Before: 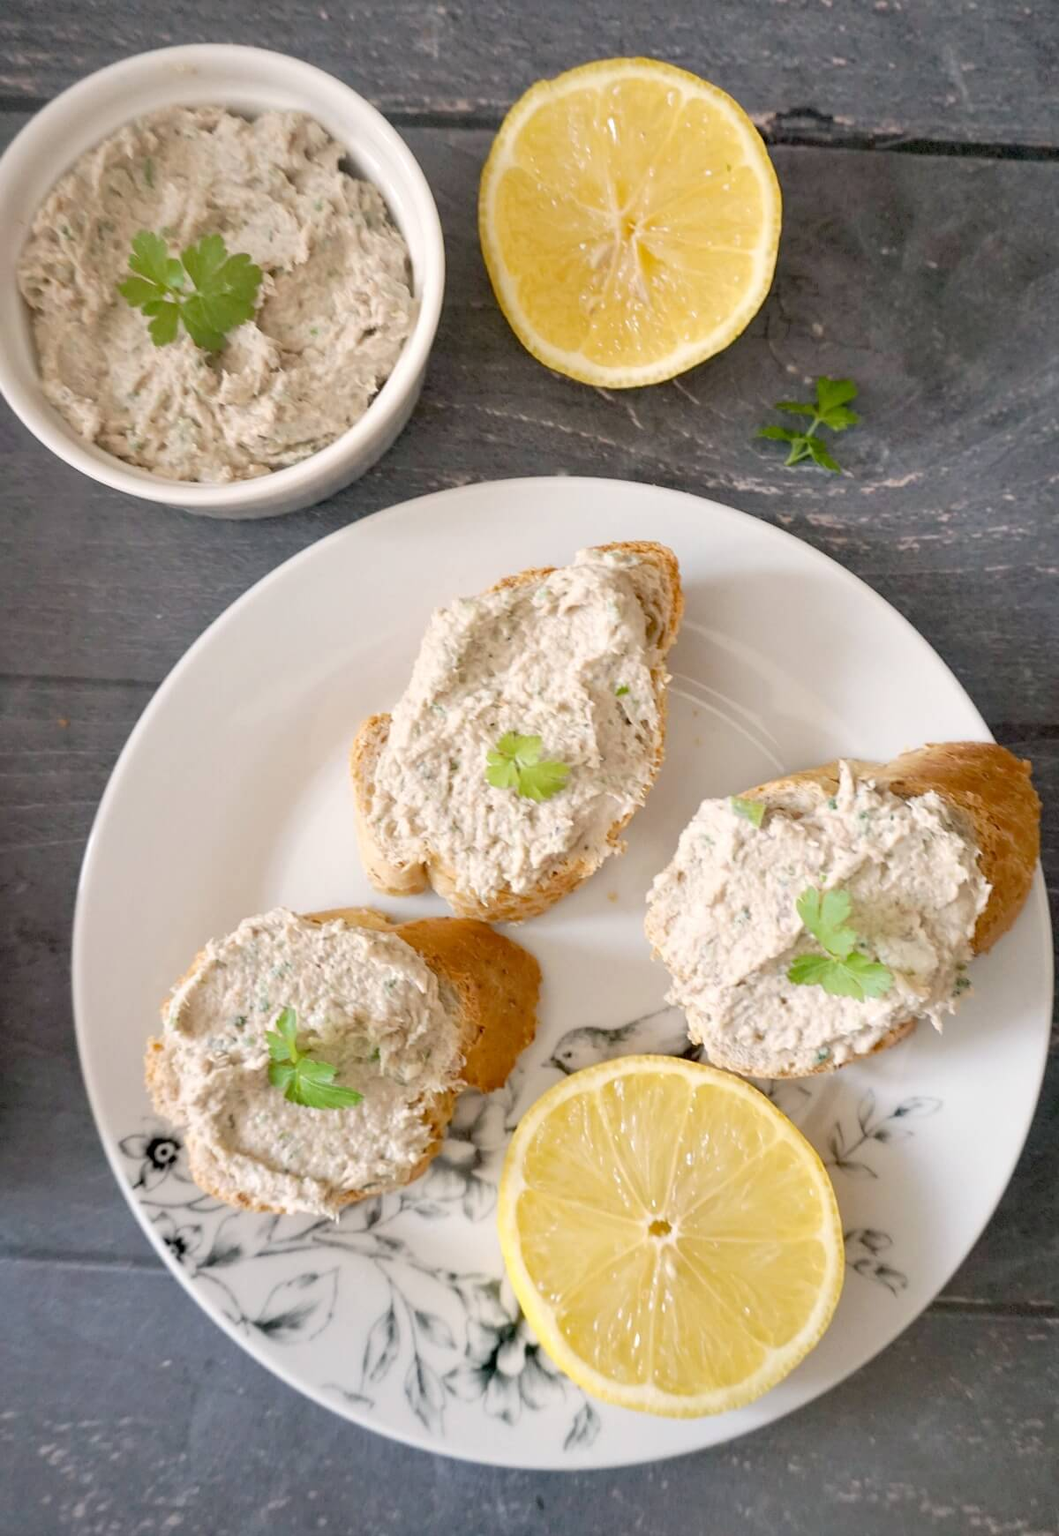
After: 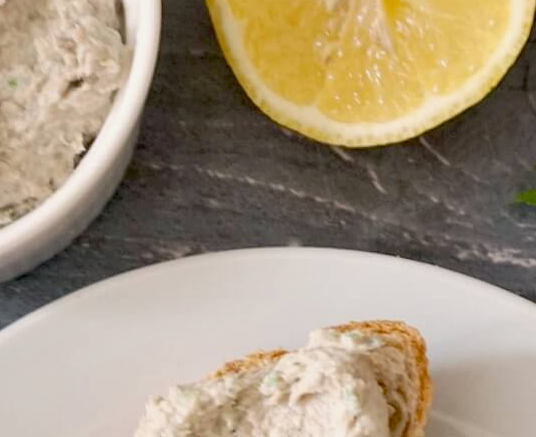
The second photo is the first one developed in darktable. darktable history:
crop: left 28.64%, top 16.832%, right 26.637%, bottom 58.055%
exposure: black level correction 0.009, exposure -0.159 EV, compensate highlight preservation false
tone equalizer: on, module defaults
